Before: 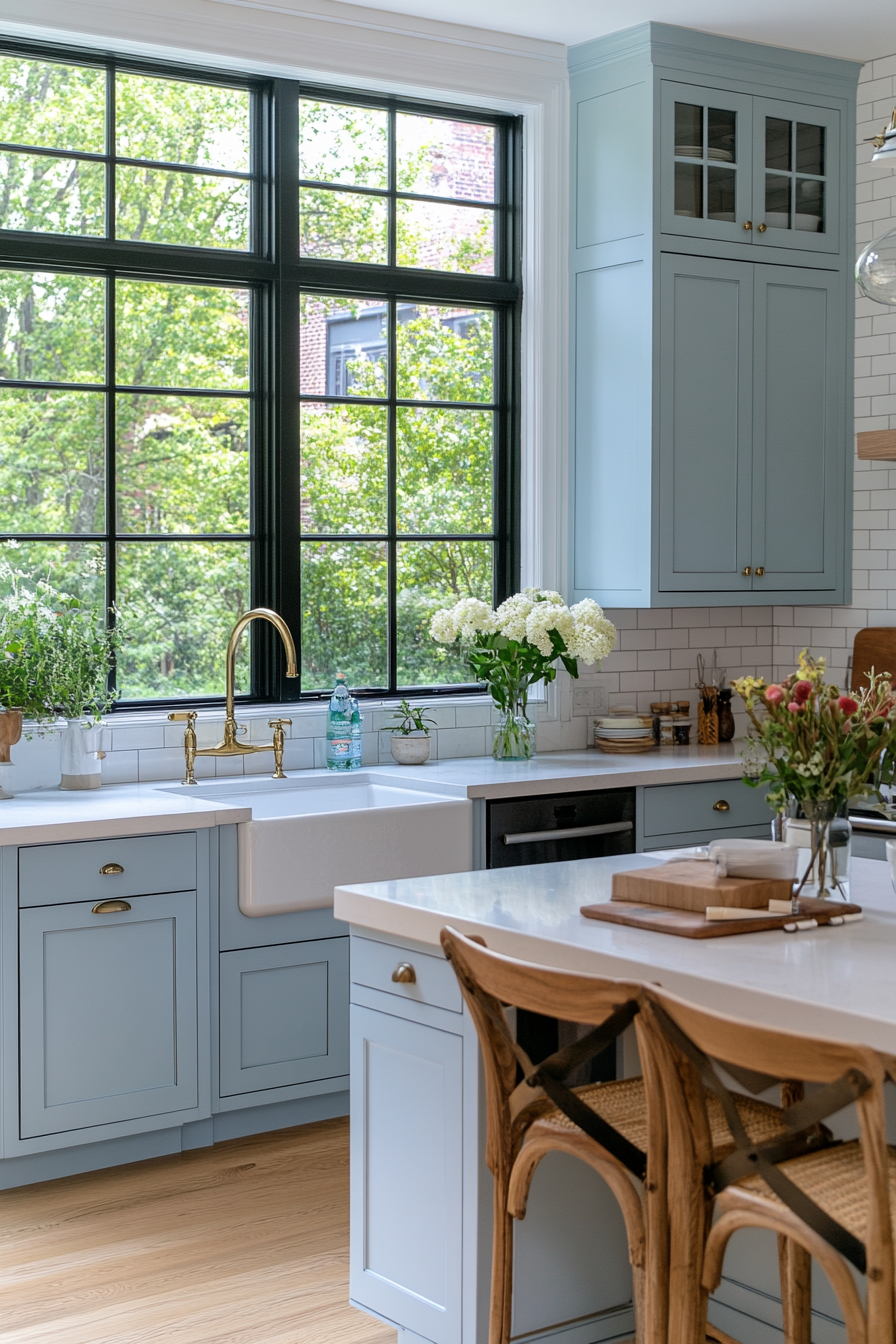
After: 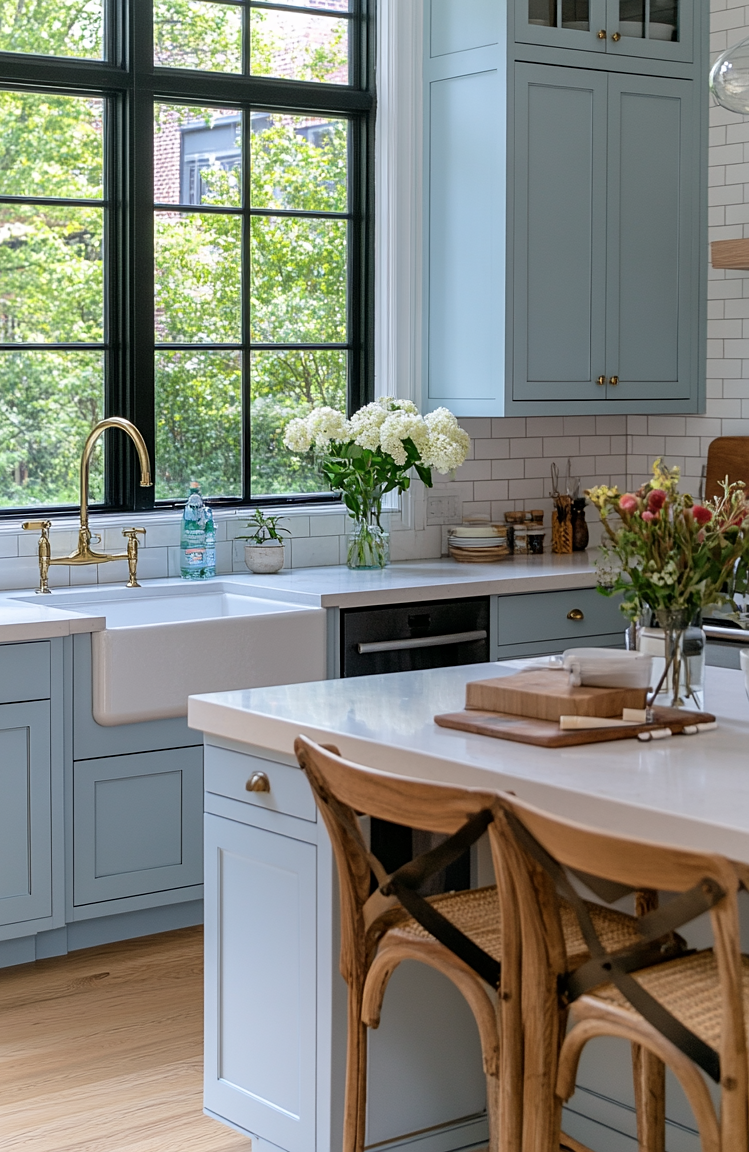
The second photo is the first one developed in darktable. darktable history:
crop: left 16.315%, top 14.246%
sharpen: amount 0.2
